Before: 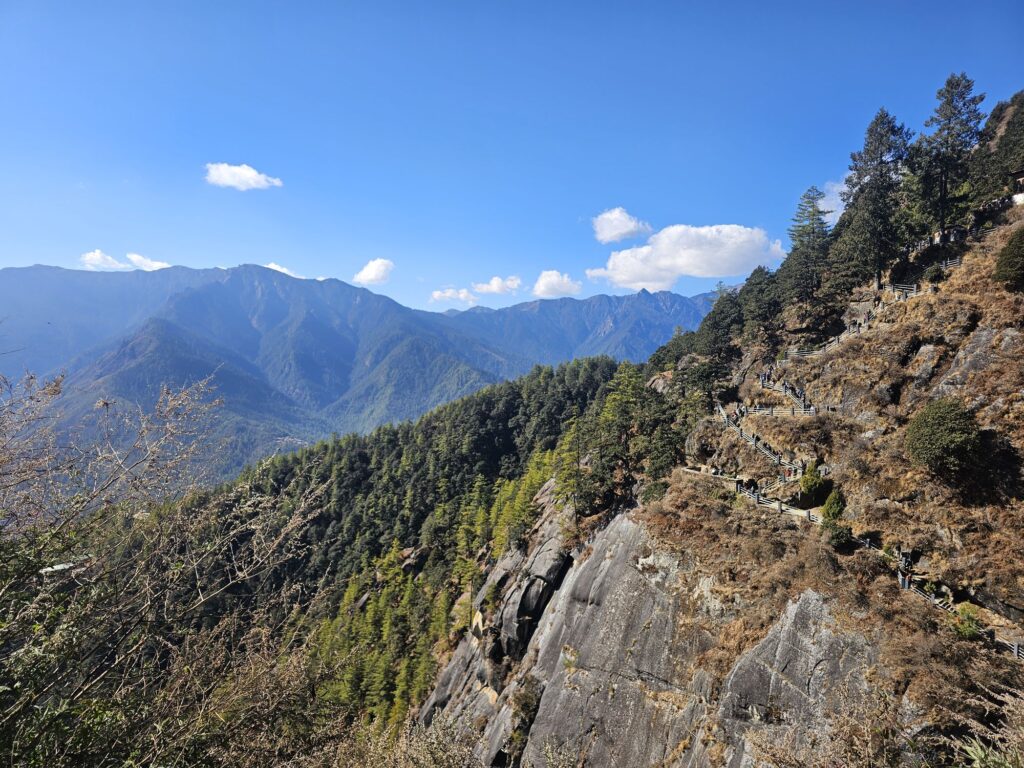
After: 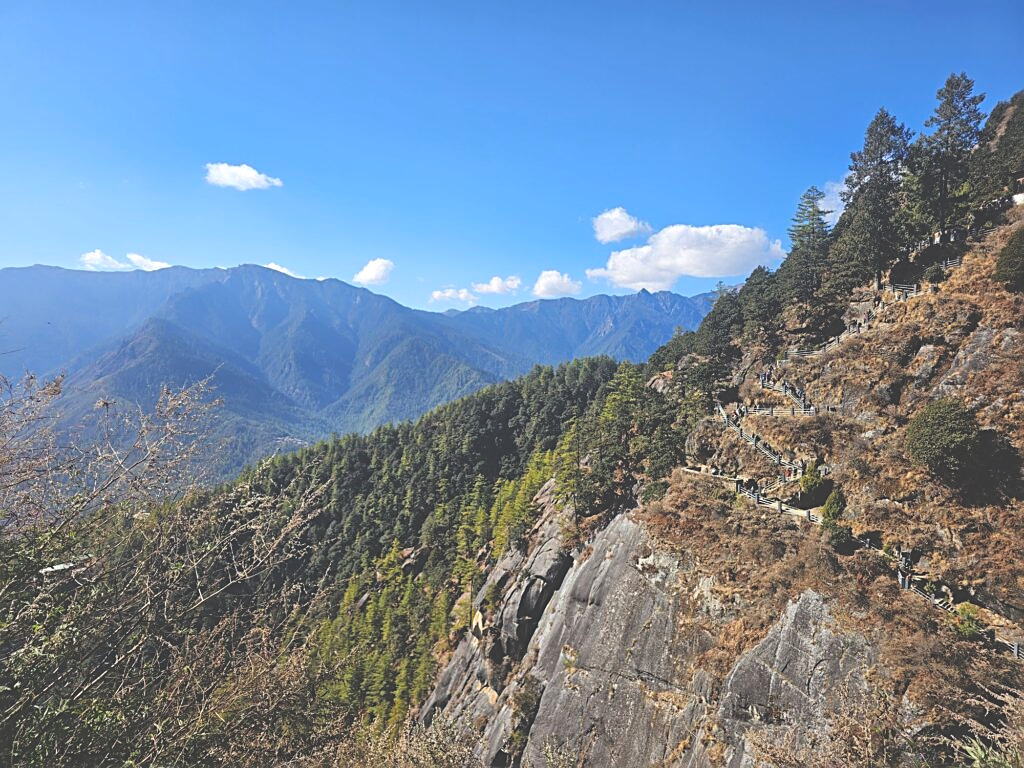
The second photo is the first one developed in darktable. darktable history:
sharpen: on, module defaults
exposure: black level correction -0.04, exposure 0.065 EV, compensate highlight preservation false
